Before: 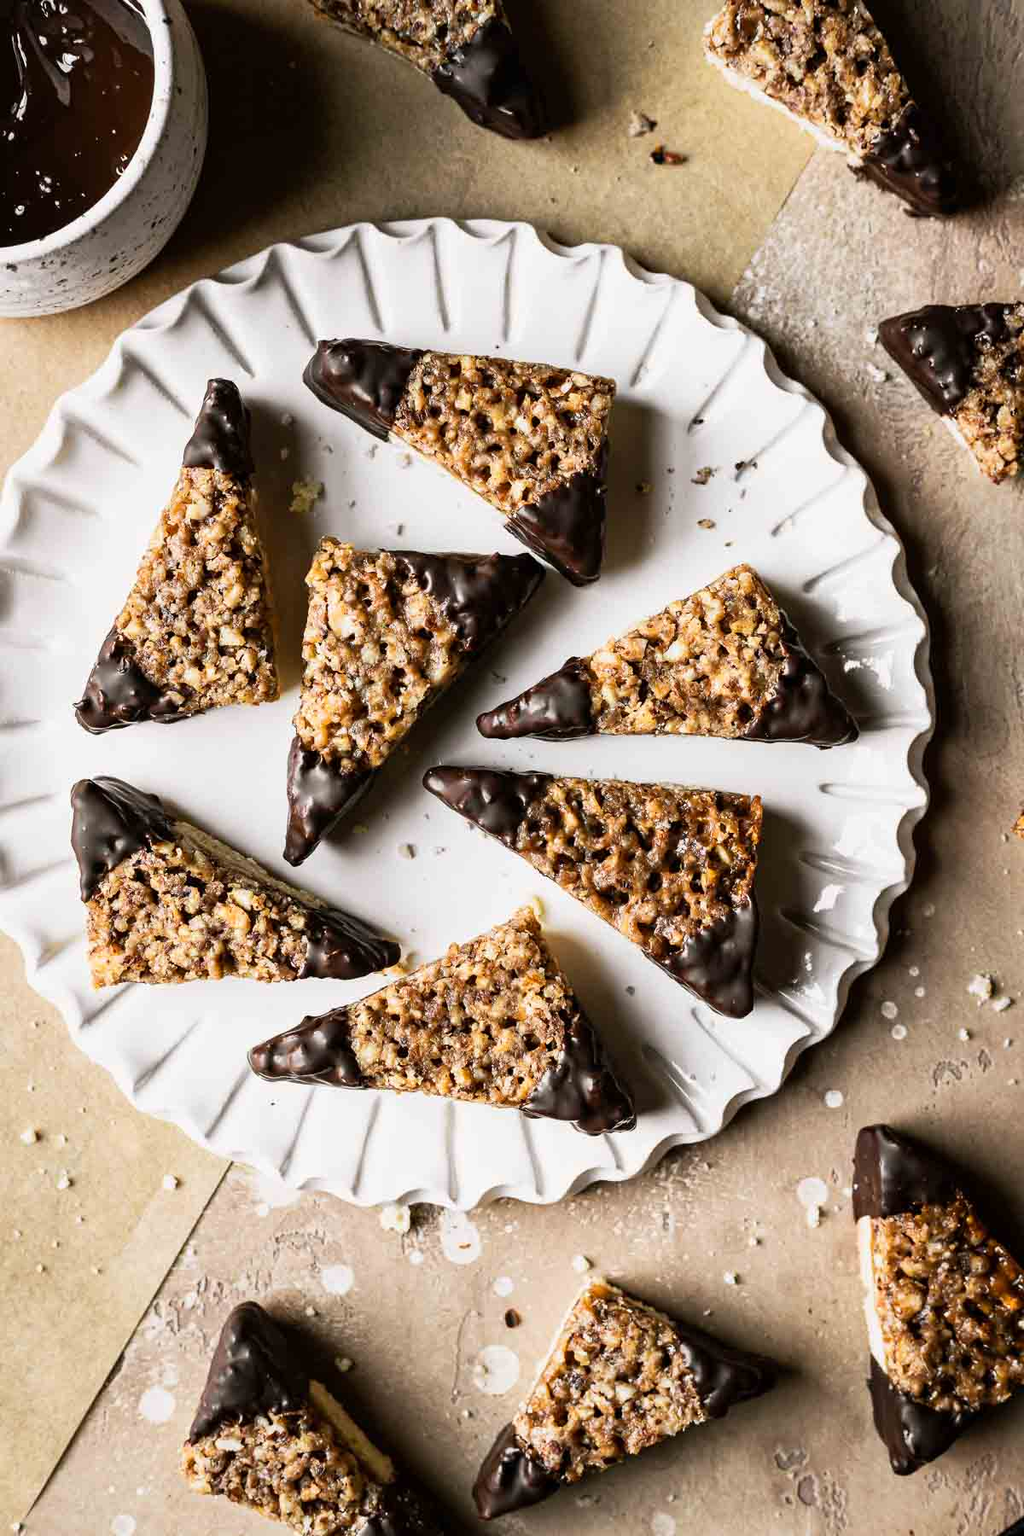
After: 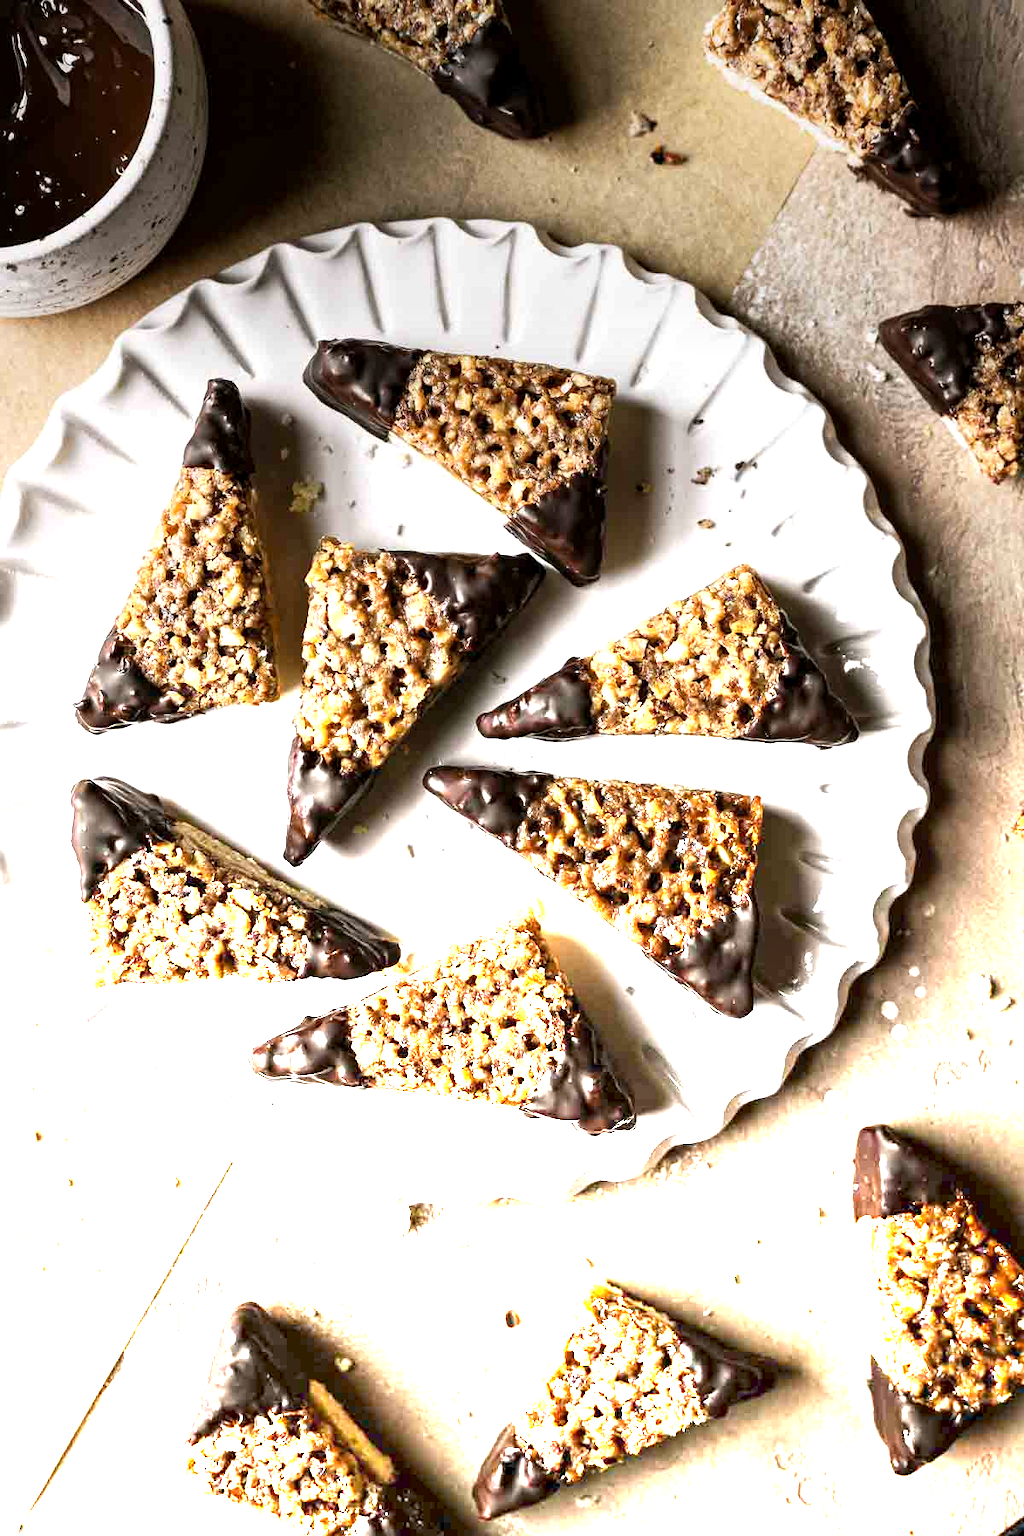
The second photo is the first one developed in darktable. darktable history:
local contrast: highlights 100%, shadows 100%, detail 120%, midtone range 0.2
graduated density: density -3.9 EV
